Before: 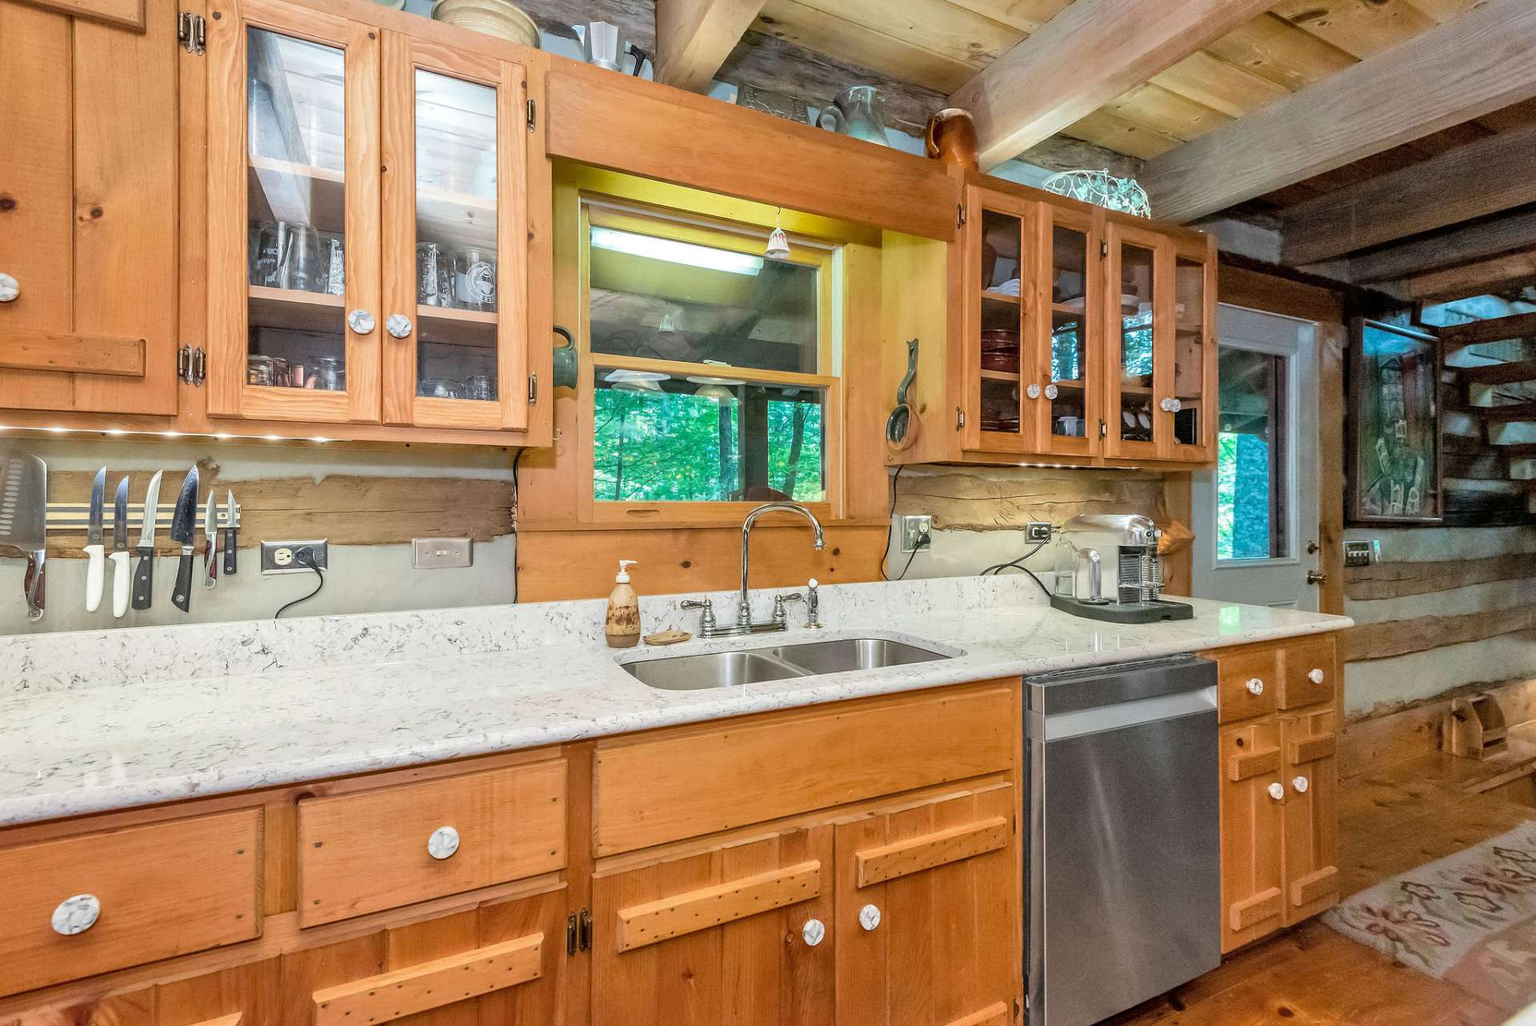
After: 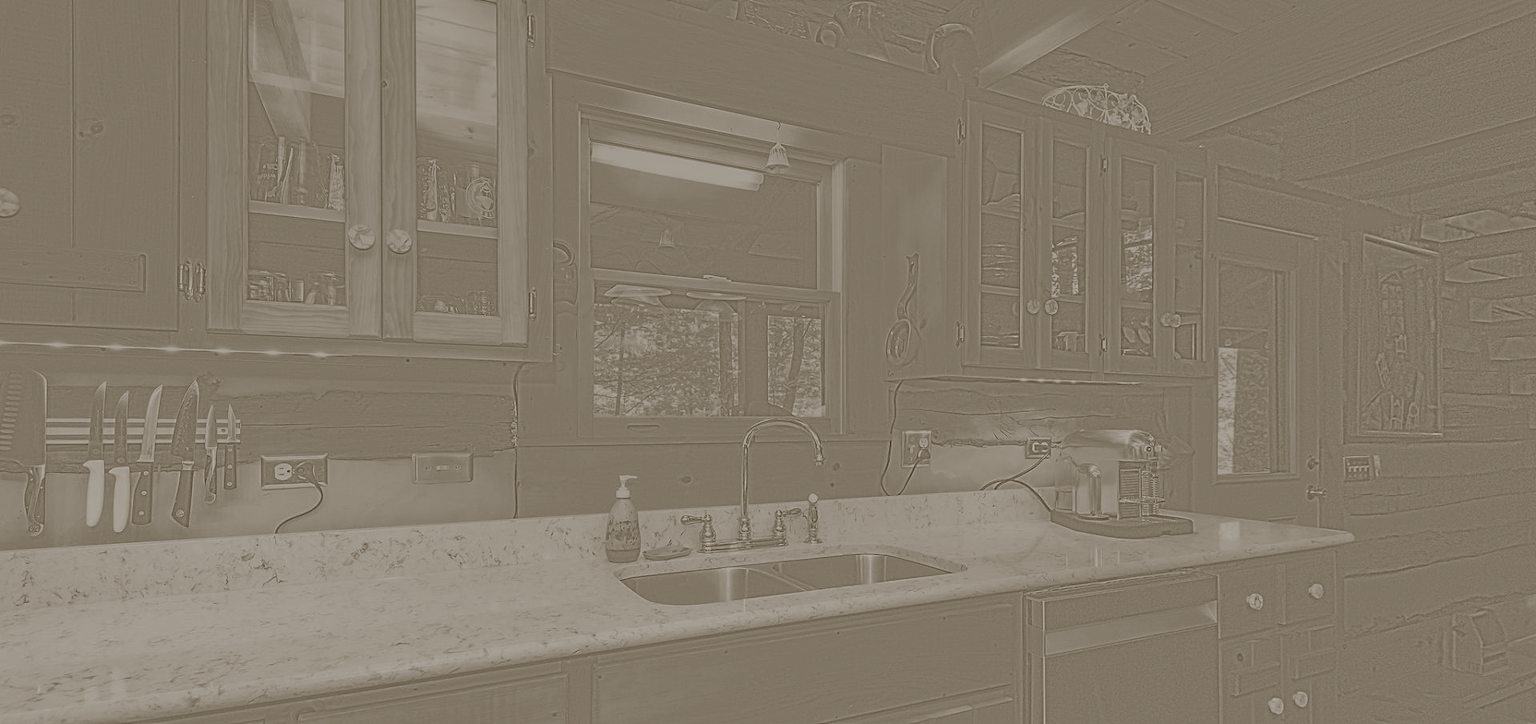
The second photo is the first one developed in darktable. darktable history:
exposure: black level correction 0, exposure 1.675 EV, compensate exposure bias true, compensate highlight preservation false
shadows and highlights: shadows 37.27, highlights -28.18, soften with gaussian
color correction: highlights a* -0.482, highlights b* 0.161, shadows a* 4.66, shadows b* 20.72
crop and rotate: top 8.293%, bottom 20.996%
highpass: sharpness 9.84%, contrast boost 9.94%
graduated density: on, module defaults
